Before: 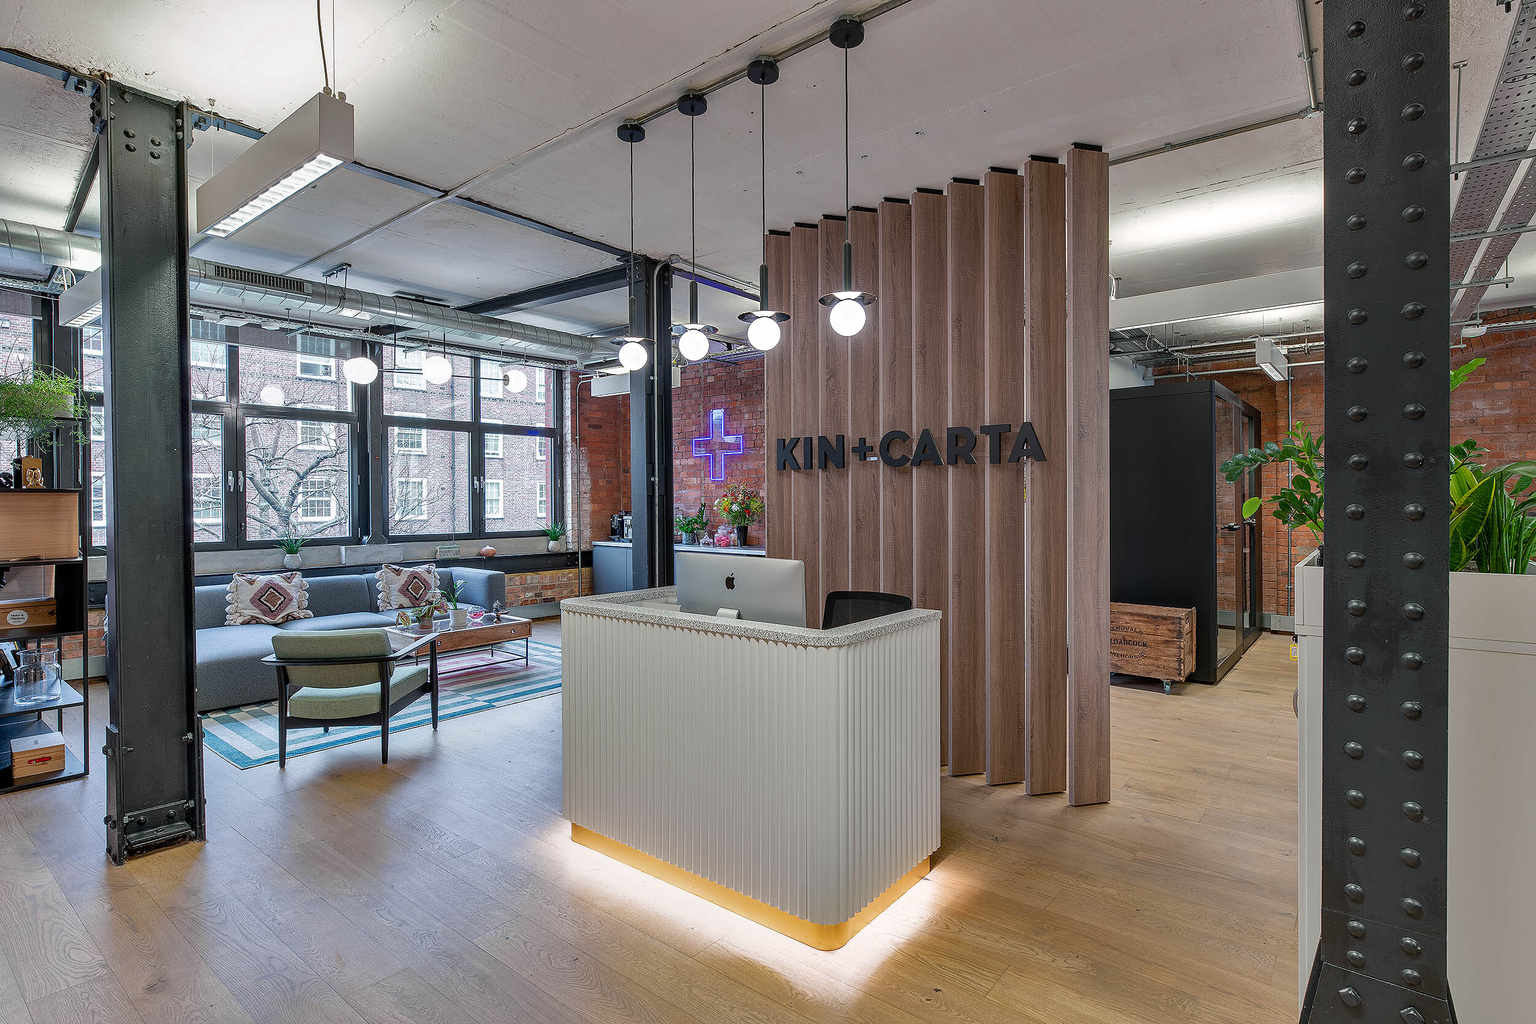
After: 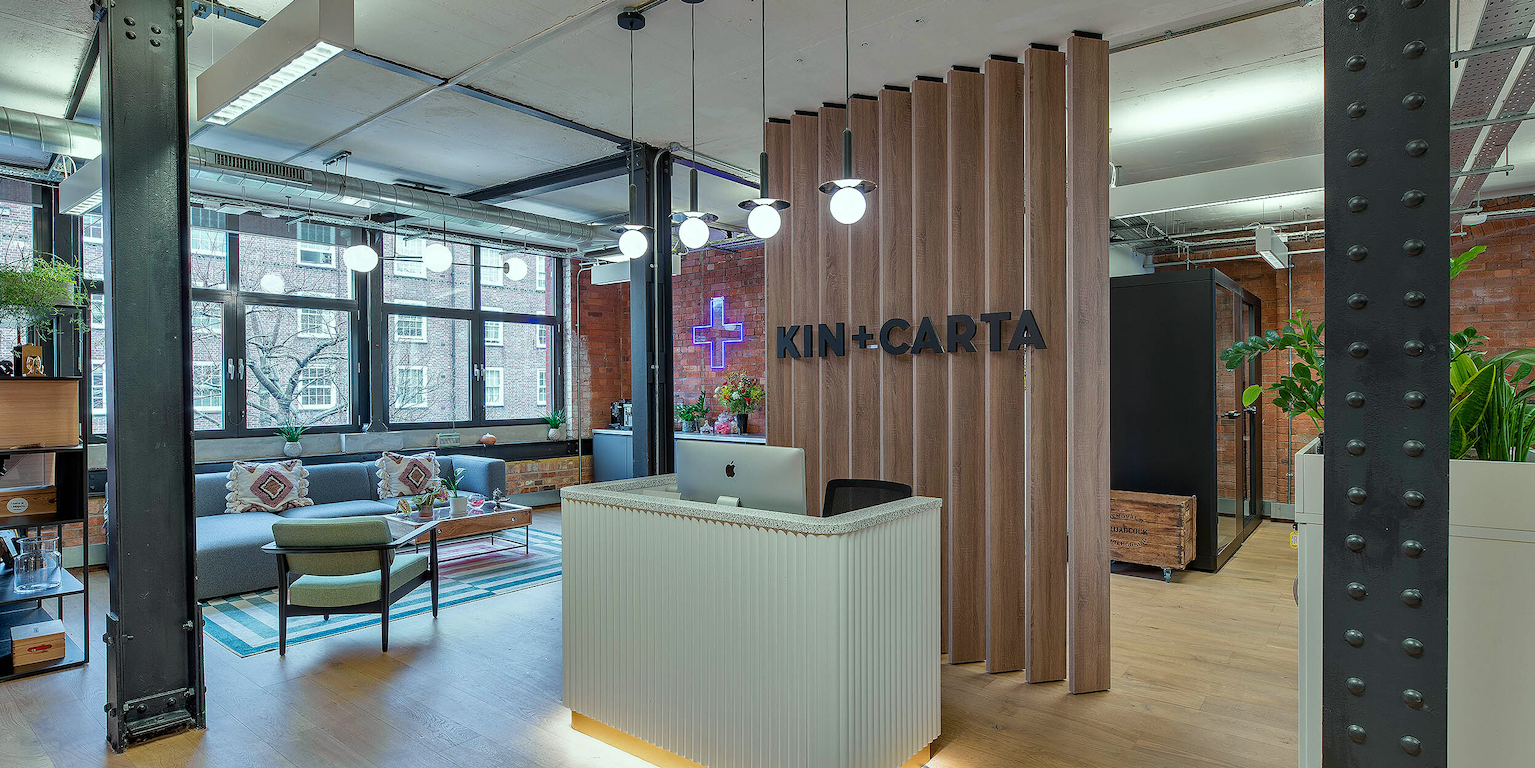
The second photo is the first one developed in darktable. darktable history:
color correction: highlights a* -6.64, highlights b* 0.492
velvia: on, module defaults
crop: top 11.008%, bottom 13.94%
